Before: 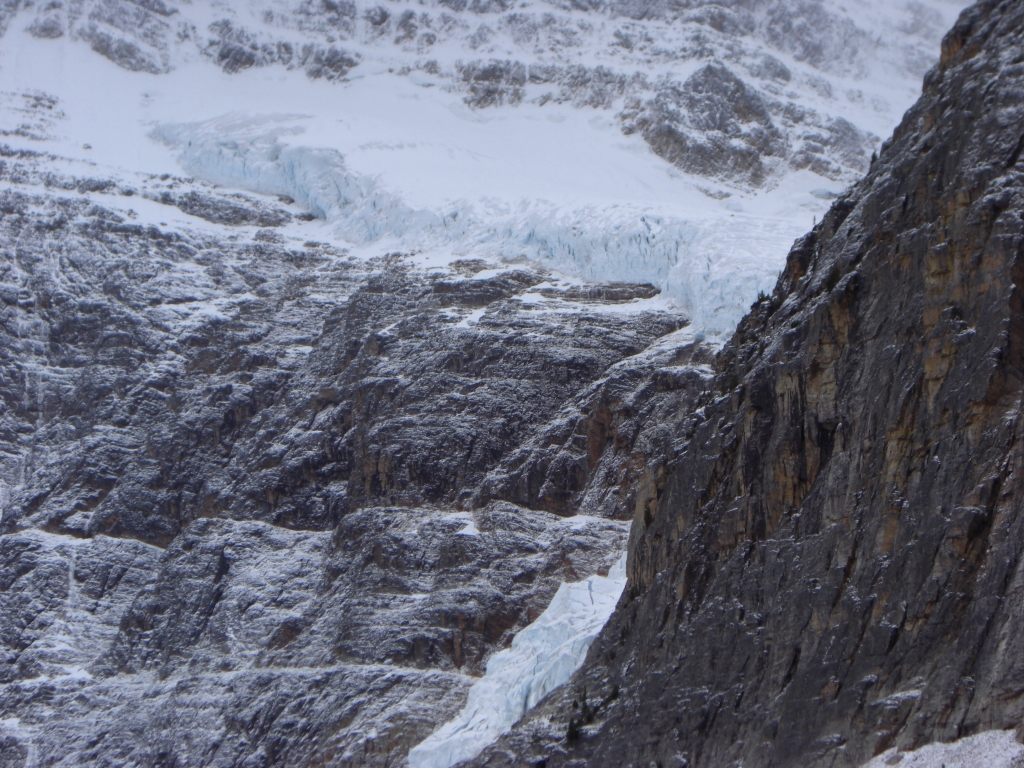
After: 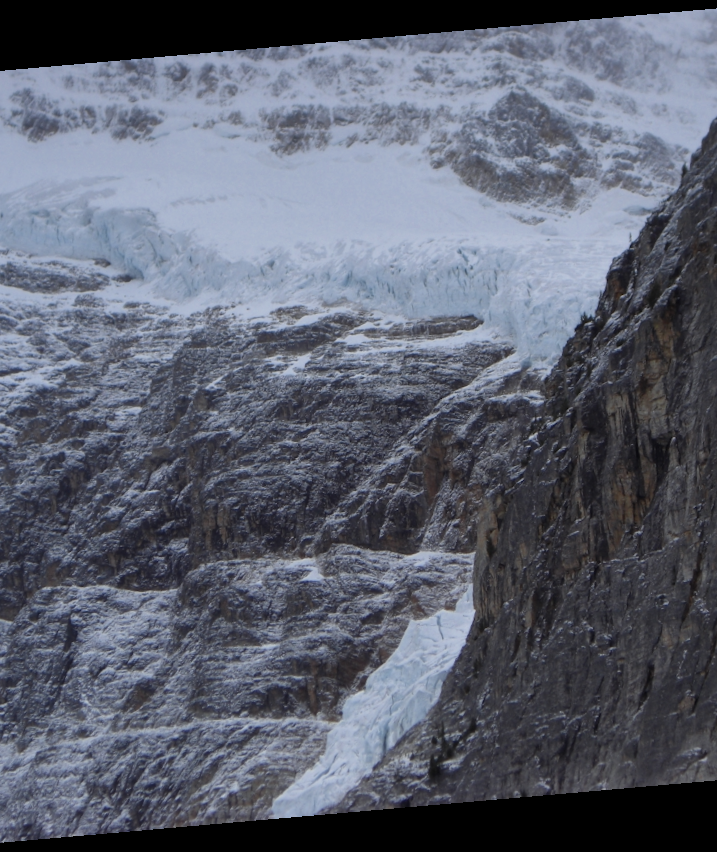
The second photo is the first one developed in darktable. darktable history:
crop and rotate: left 18.442%, right 15.508%
white balance: red 0.988, blue 1.017
color zones: curves: ch0 [(0, 0.5) (0.125, 0.4) (0.25, 0.5) (0.375, 0.4) (0.5, 0.4) (0.625, 0.35) (0.75, 0.35) (0.875, 0.5)]; ch1 [(0, 0.35) (0.125, 0.45) (0.25, 0.35) (0.375, 0.35) (0.5, 0.35) (0.625, 0.35) (0.75, 0.45) (0.875, 0.35)]; ch2 [(0, 0.6) (0.125, 0.5) (0.25, 0.5) (0.375, 0.6) (0.5, 0.6) (0.625, 0.5) (0.75, 0.5) (0.875, 0.5)]
shadows and highlights: shadows 22.7, highlights -48.71, soften with gaussian
rotate and perspective: rotation -4.98°, automatic cropping off
